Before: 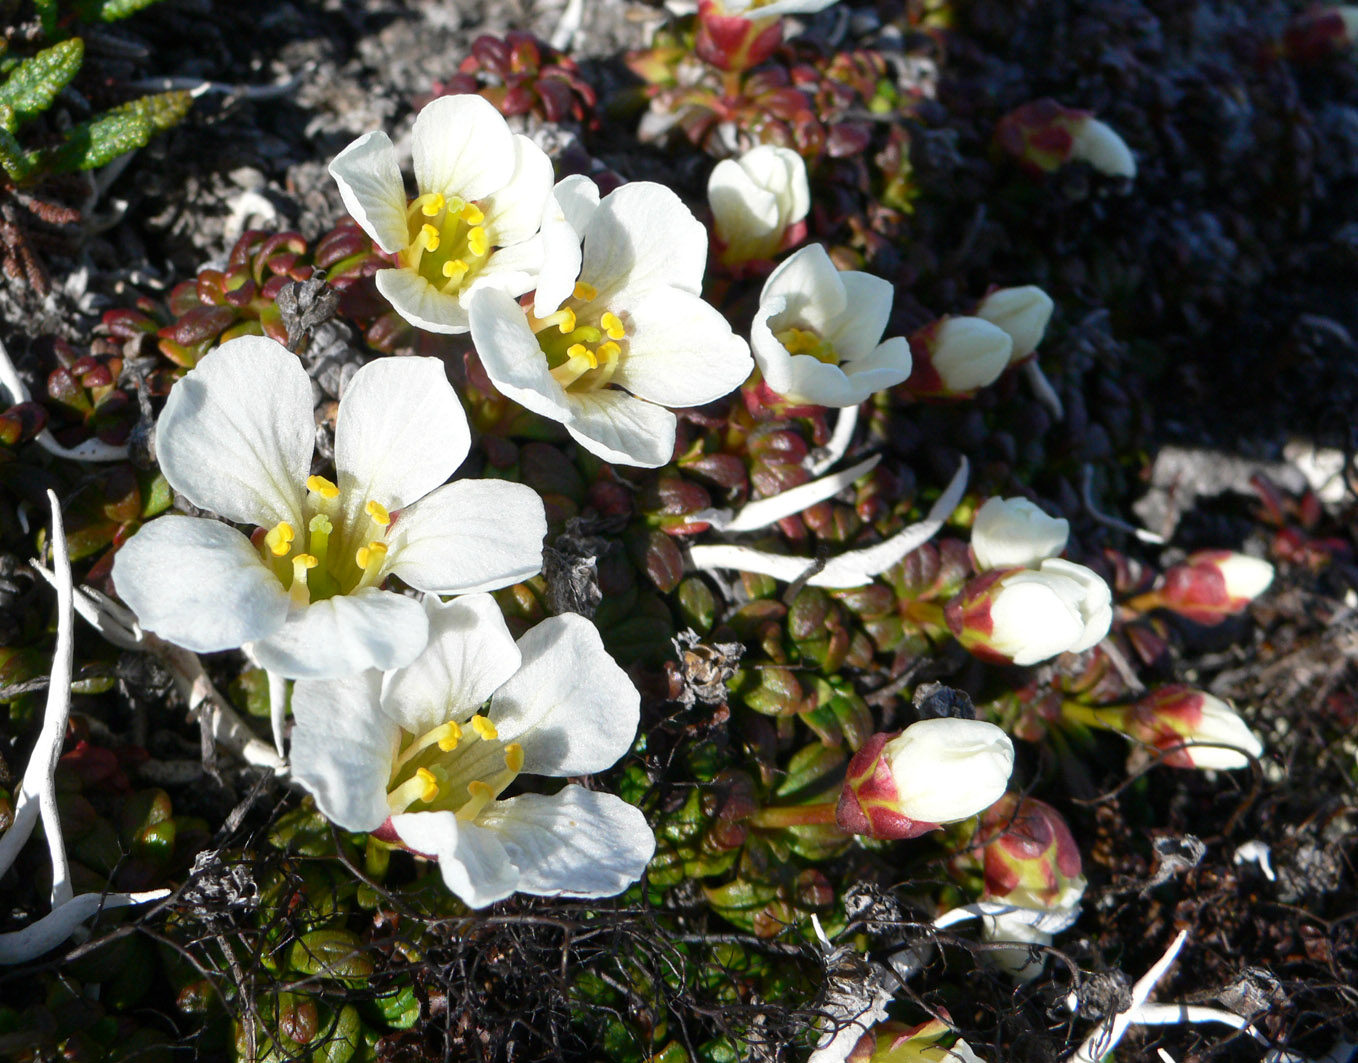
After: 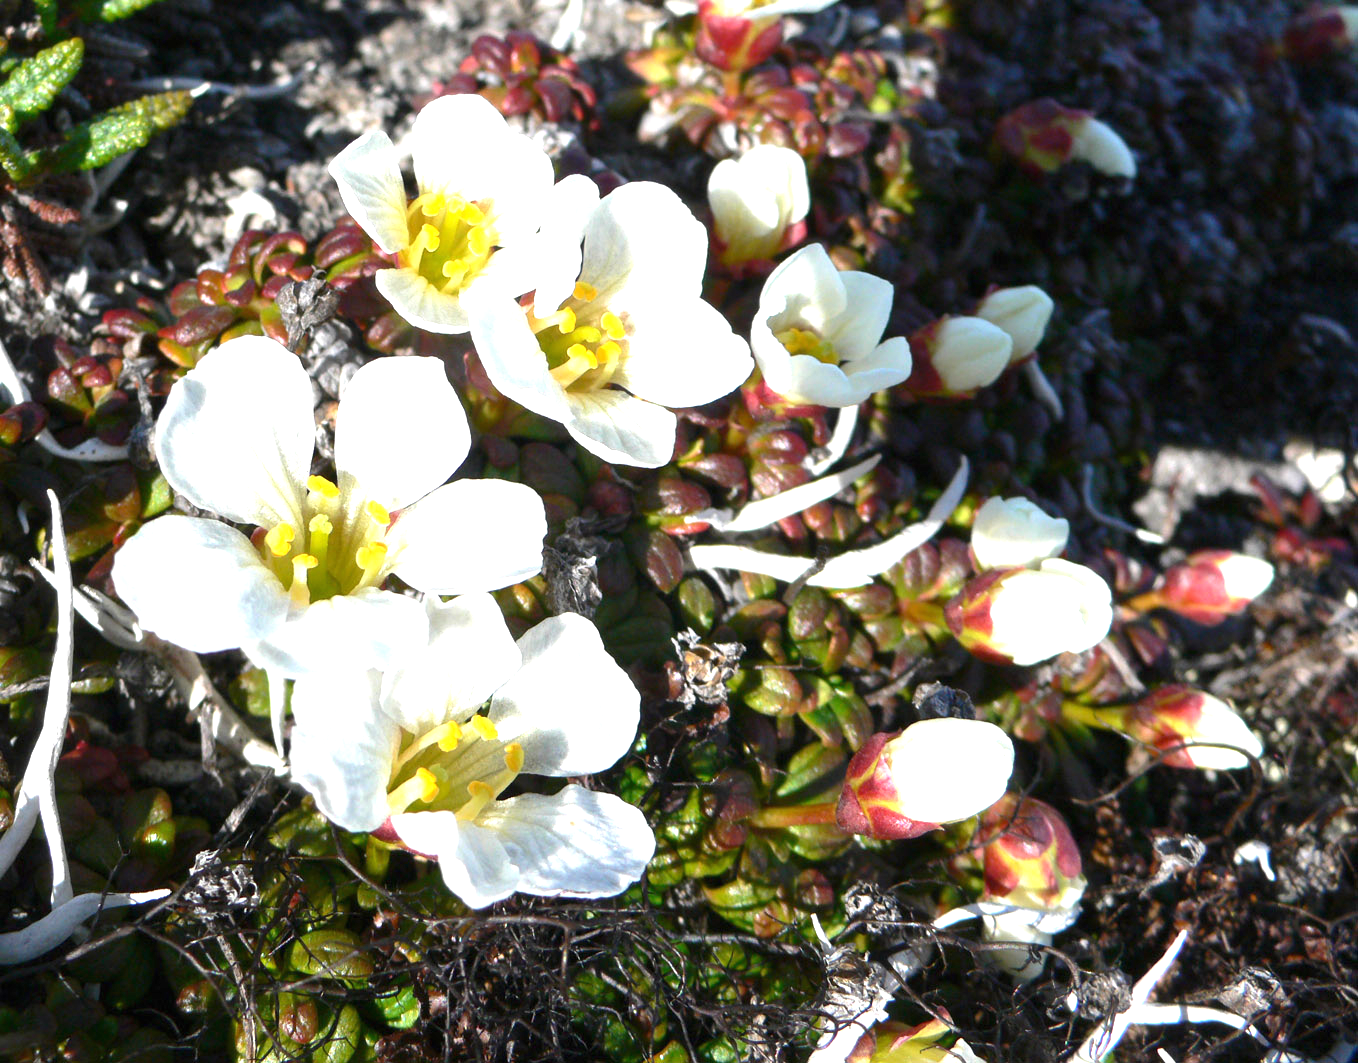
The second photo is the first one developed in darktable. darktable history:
exposure: black level correction 0, exposure 0.951 EV, compensate exposure bias true, compensate highlight preservation false
